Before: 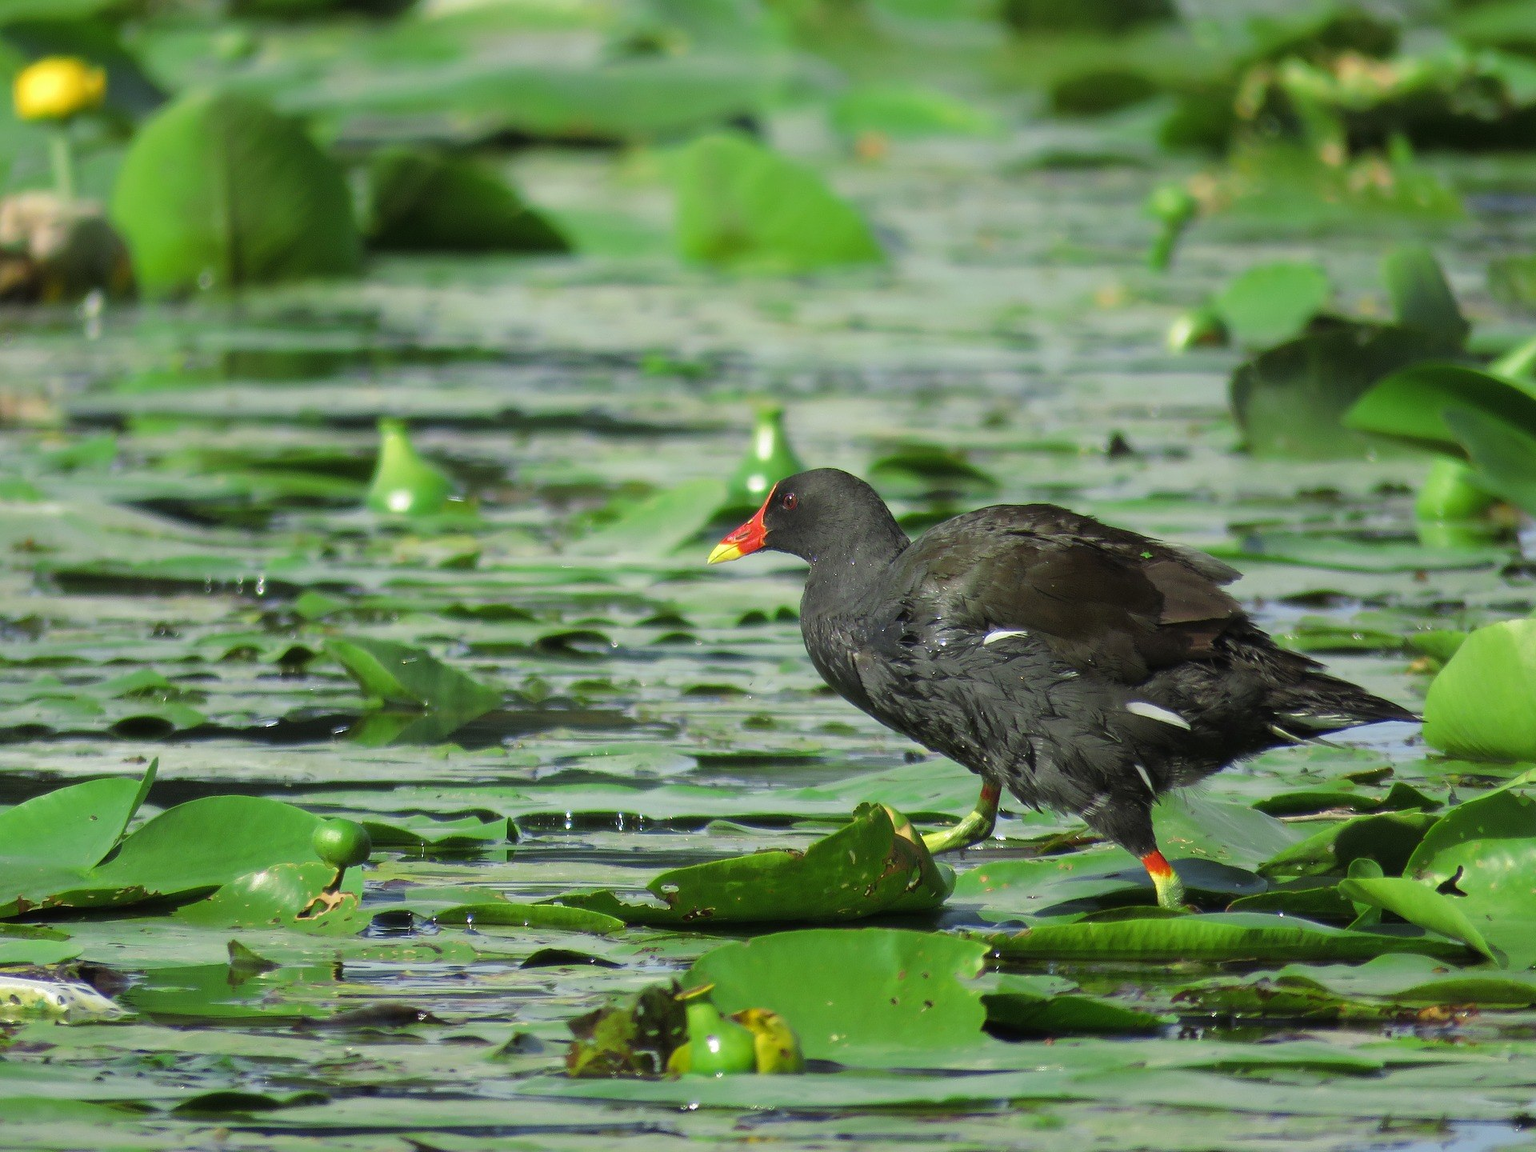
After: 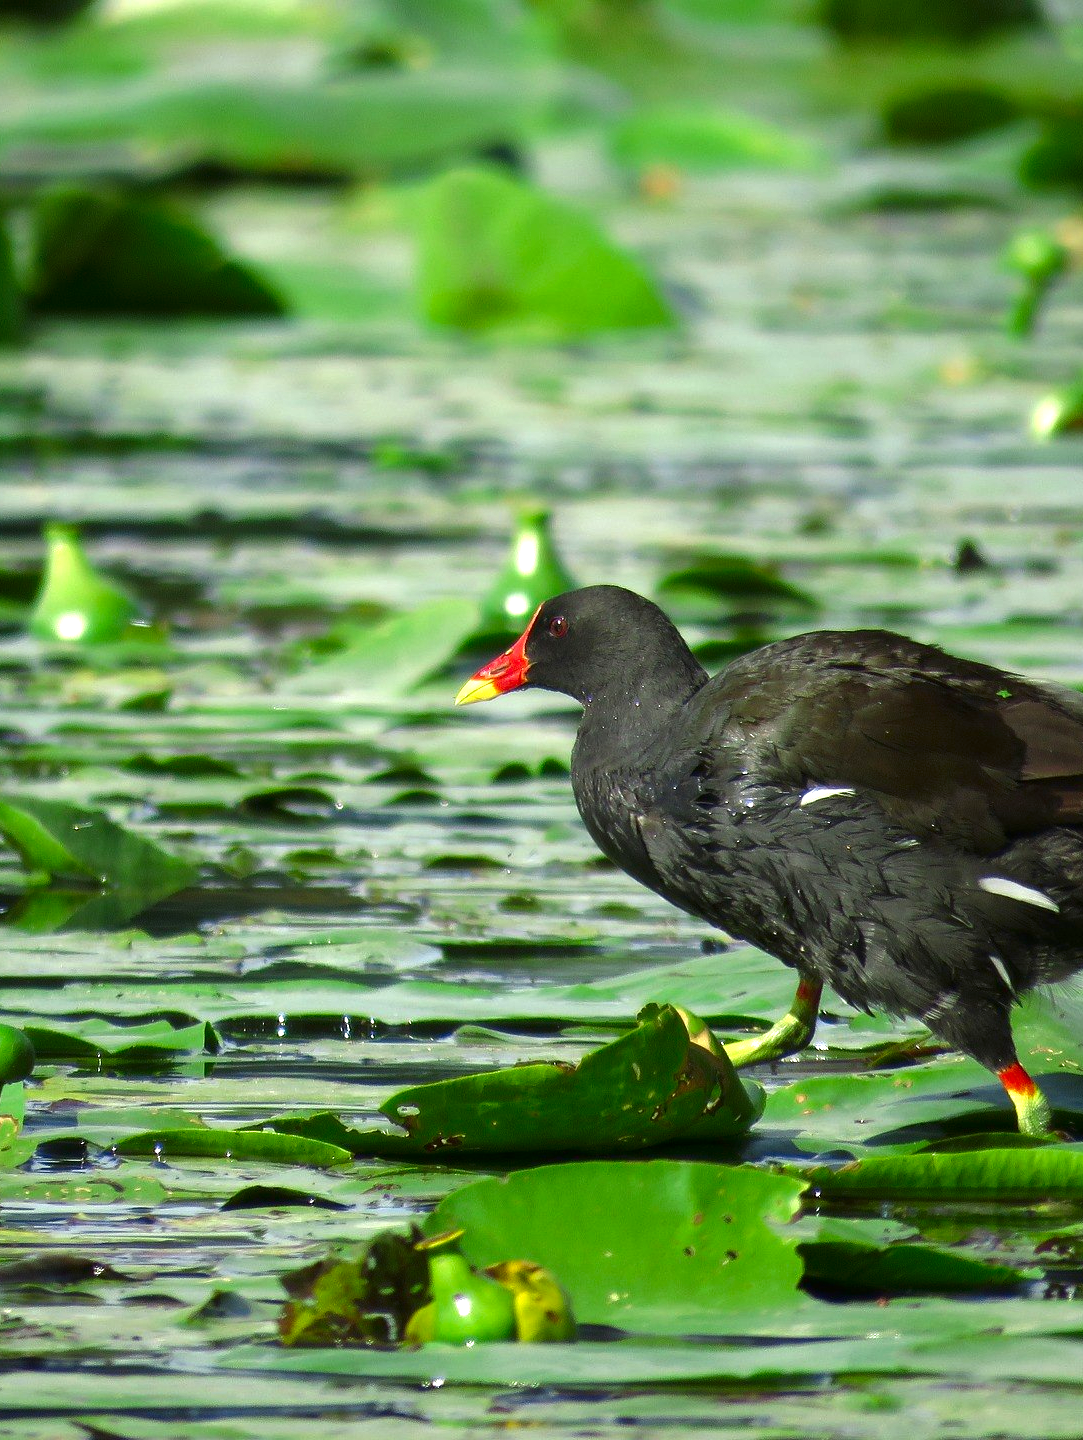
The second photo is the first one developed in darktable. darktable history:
exposure: exposure 0.641 EV, compensate exposure bias true, compensate highlight preservation false
crop and rotate: left 22.368%, right 21.204%
contrast brightness saturation: brightness -0.195, saturation 0.081
